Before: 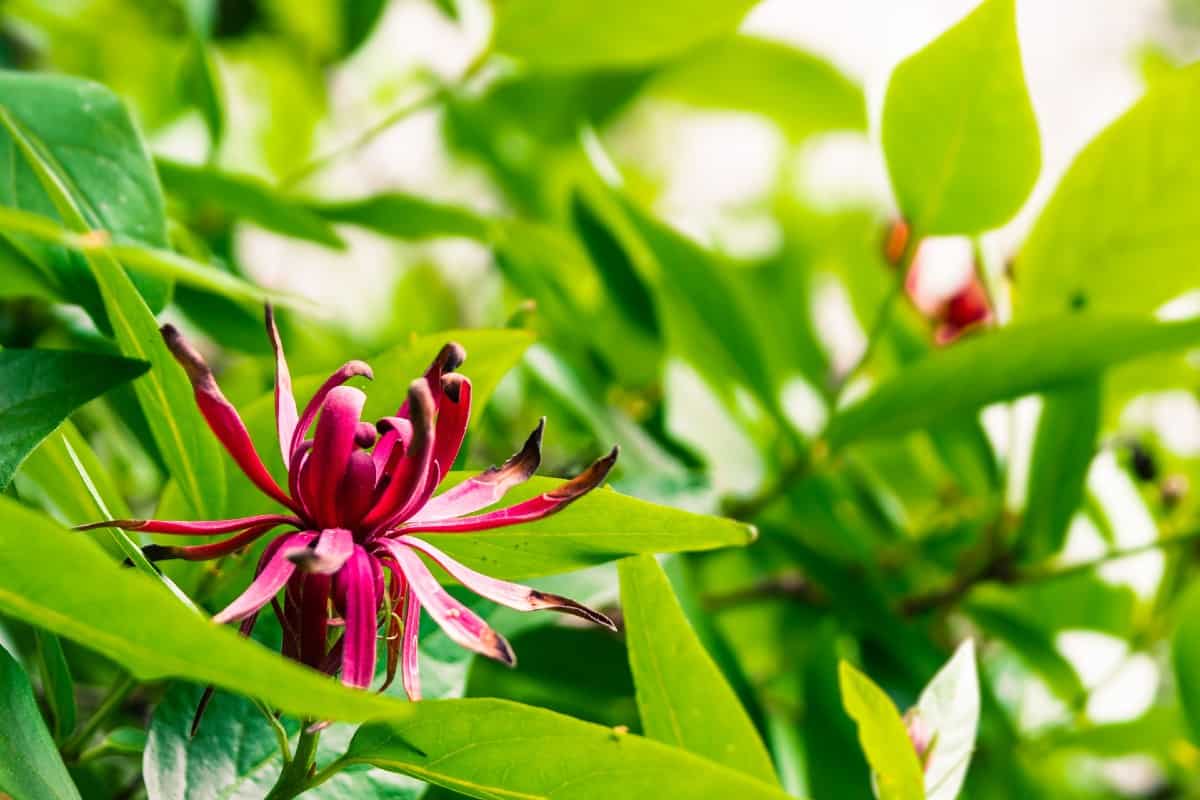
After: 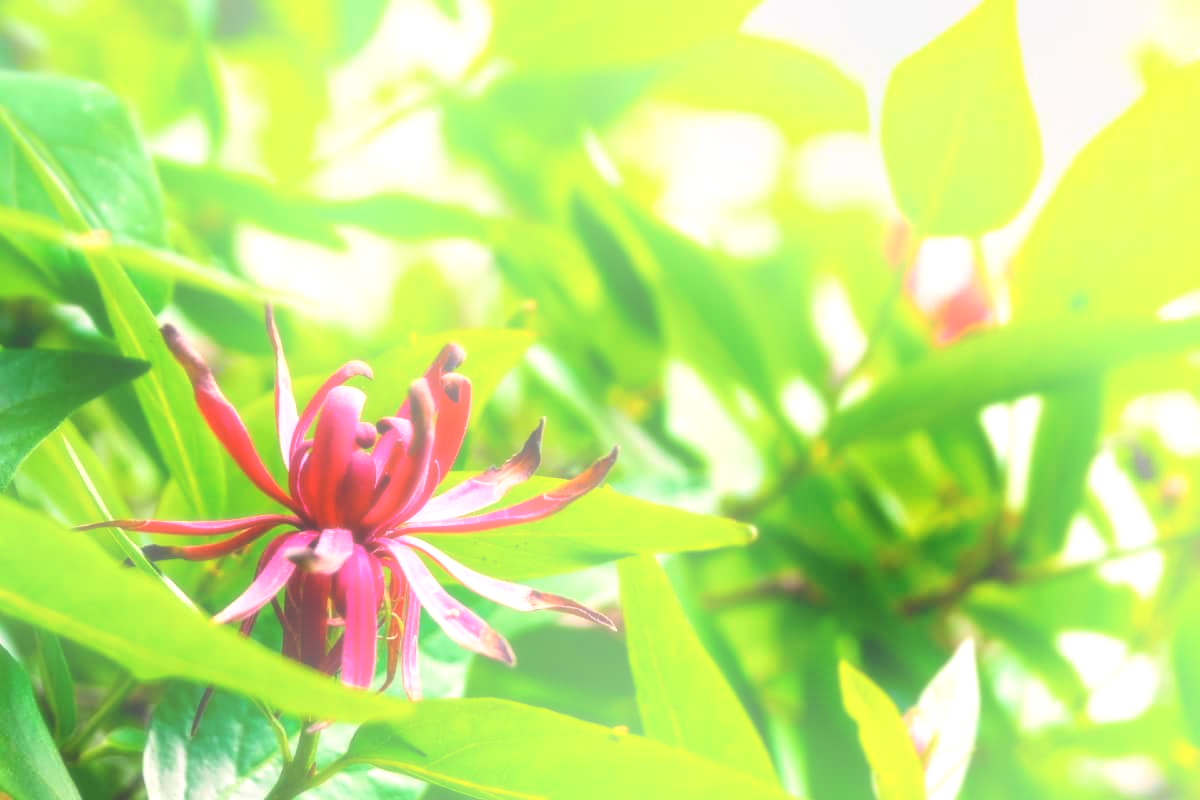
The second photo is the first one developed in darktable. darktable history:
levels: levels [0, 0.43, 0.859]
soften: size 19.52%, mix 20.32%
bloom: on, module defaults
